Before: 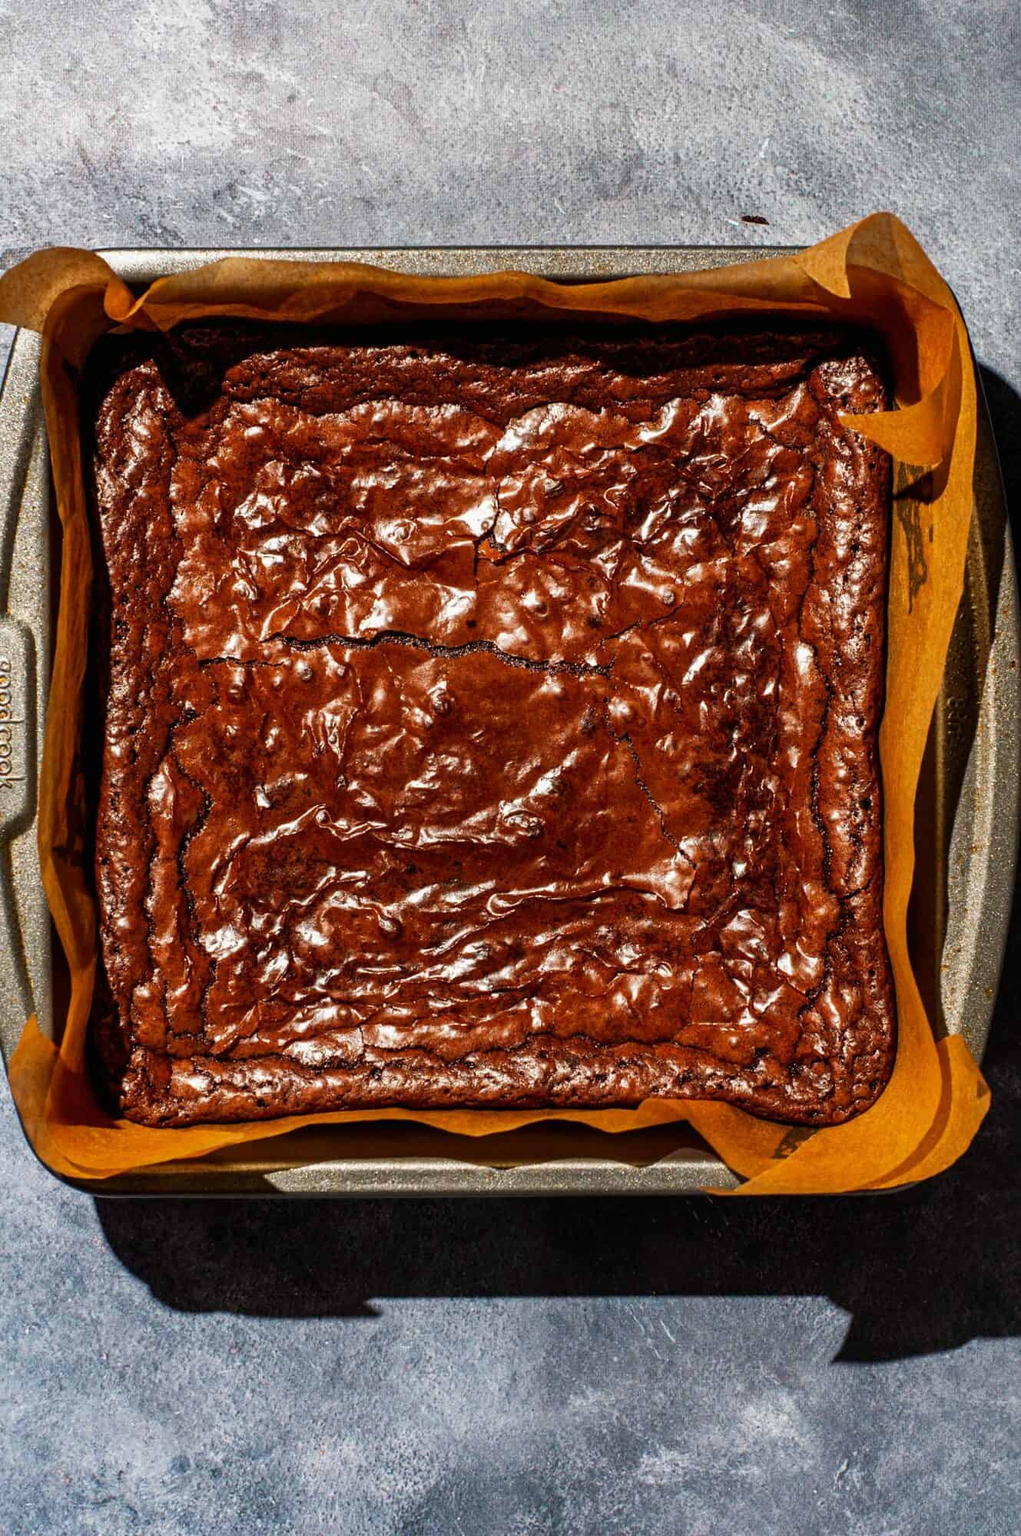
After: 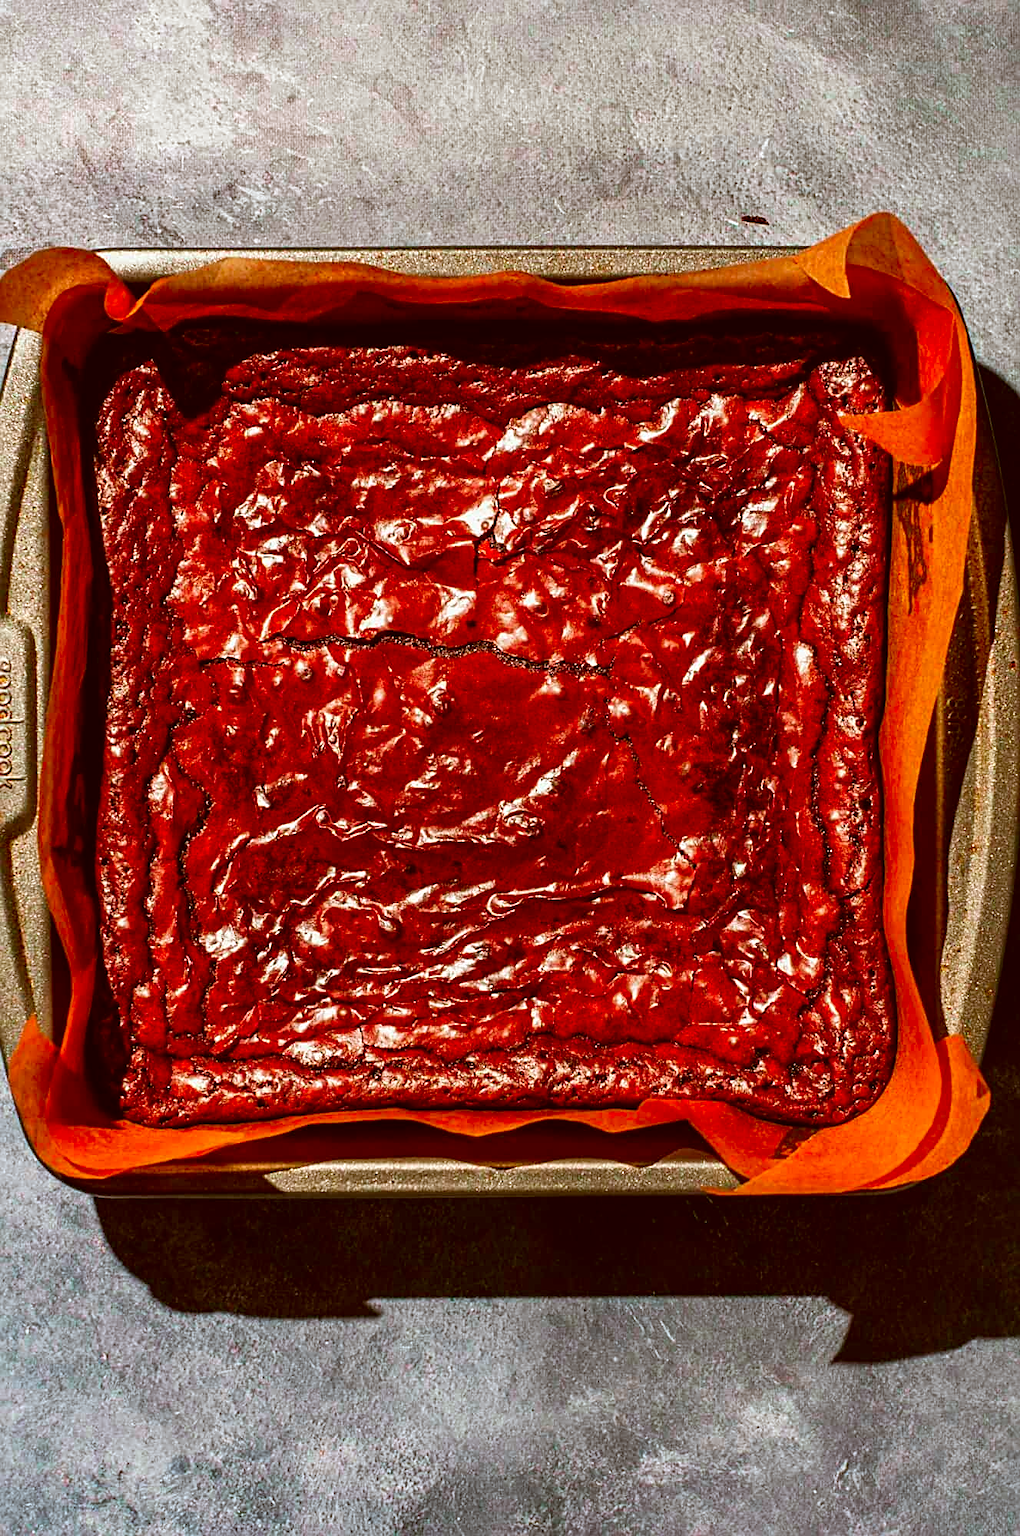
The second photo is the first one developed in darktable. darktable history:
sharpen: on, module defaults
color correction: highlights a* -0.482, highlights b* 0.161, shadows a* 4.66, shadows b* 20.72
color contrast: green-magenta contrast 1.73, blue-yellow contrast 1.15
